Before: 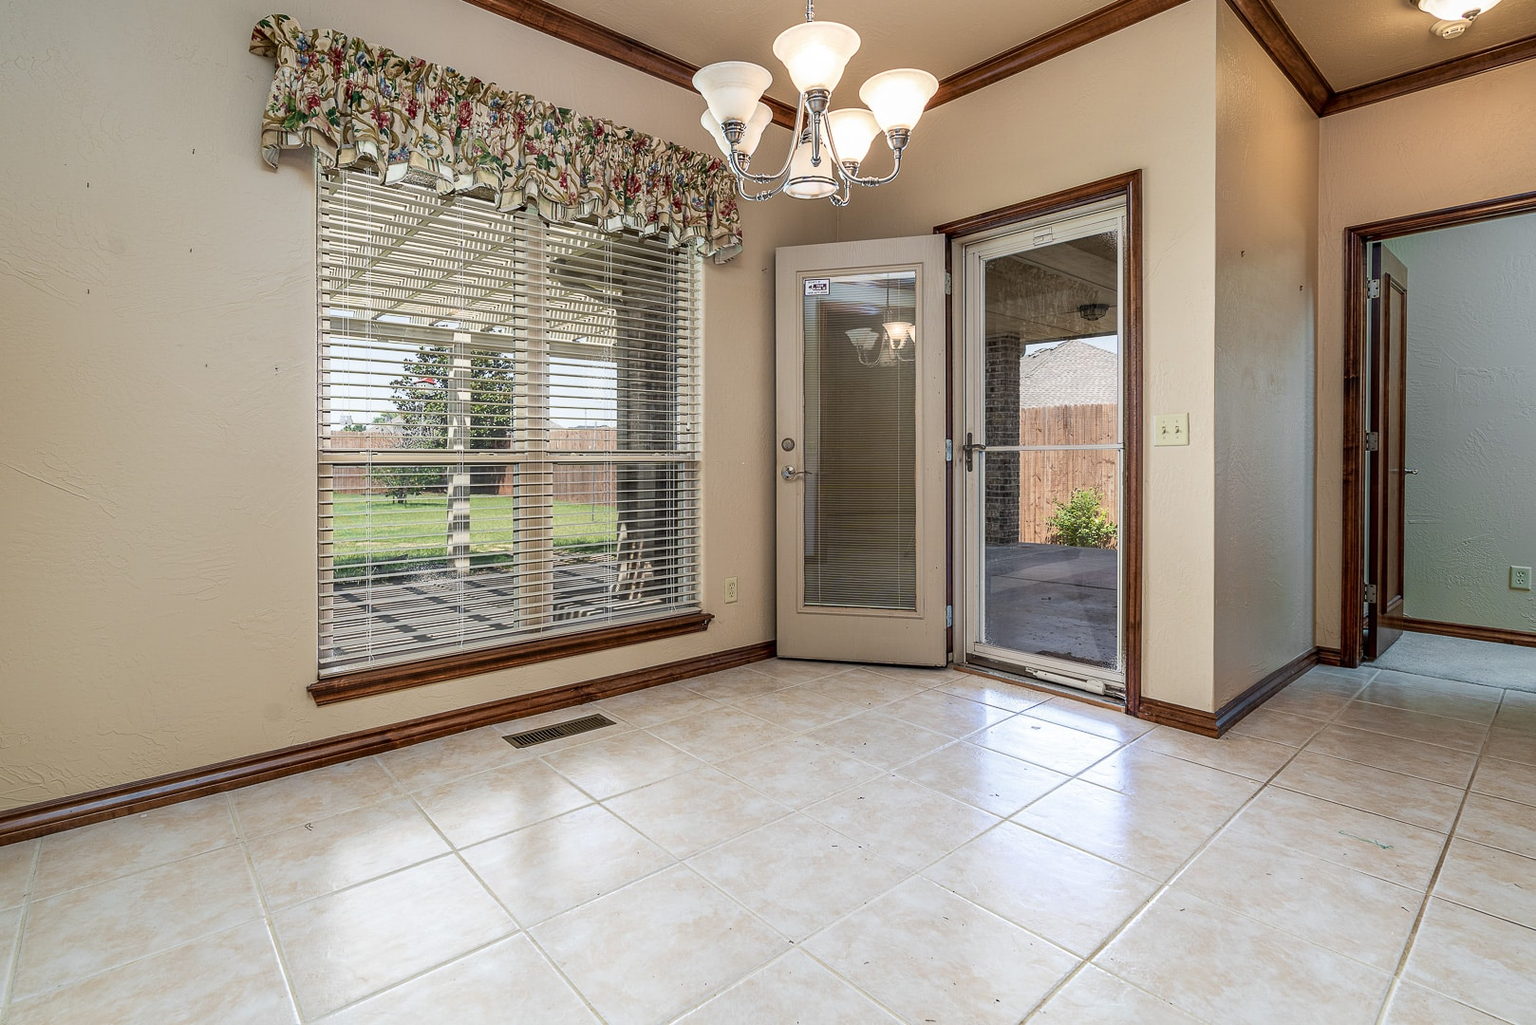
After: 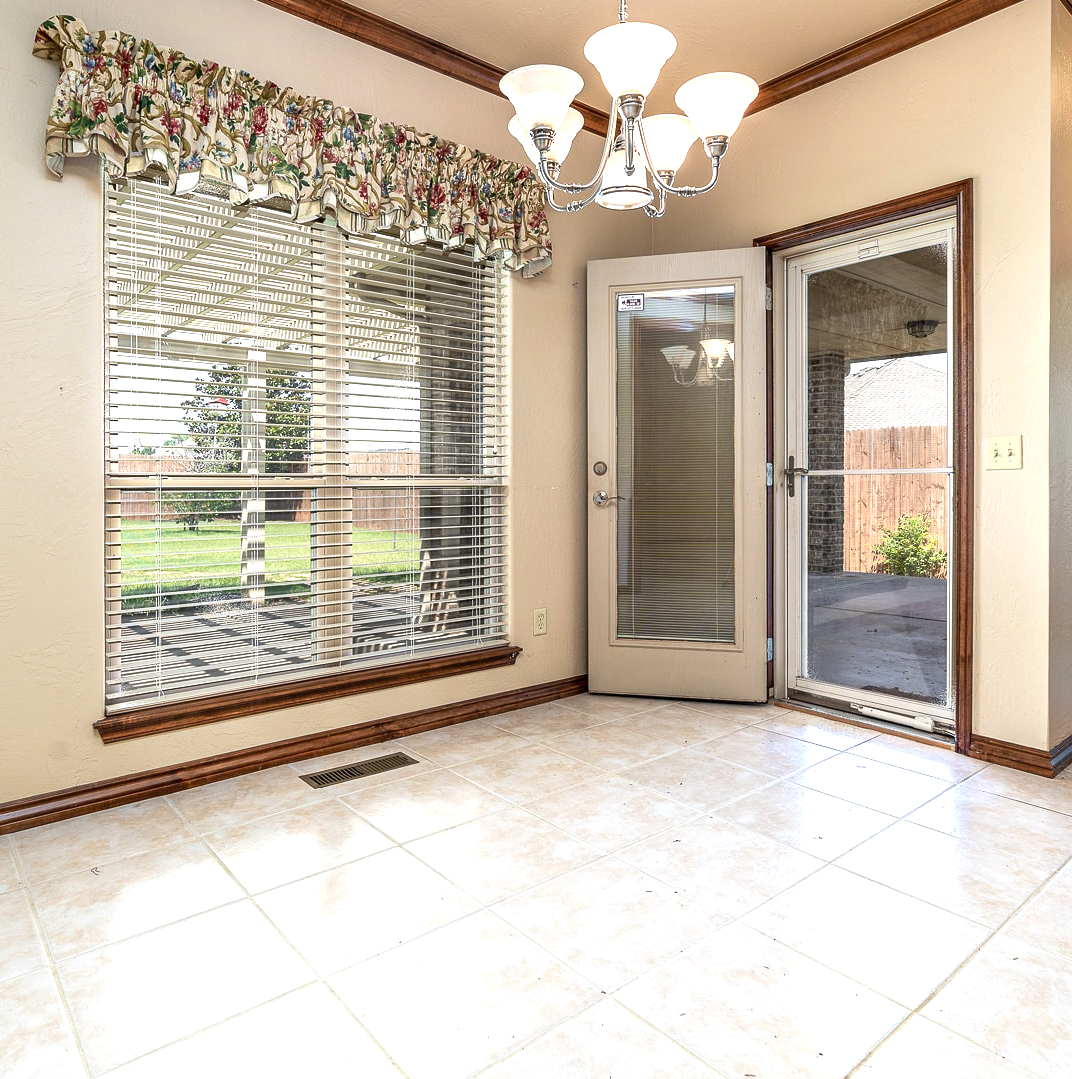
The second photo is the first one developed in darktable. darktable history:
exposure: black level correction 0, exposure 0.691 EV, compensate highlight preservation false
crop and rotate: left 14.32%, right 19.373%
